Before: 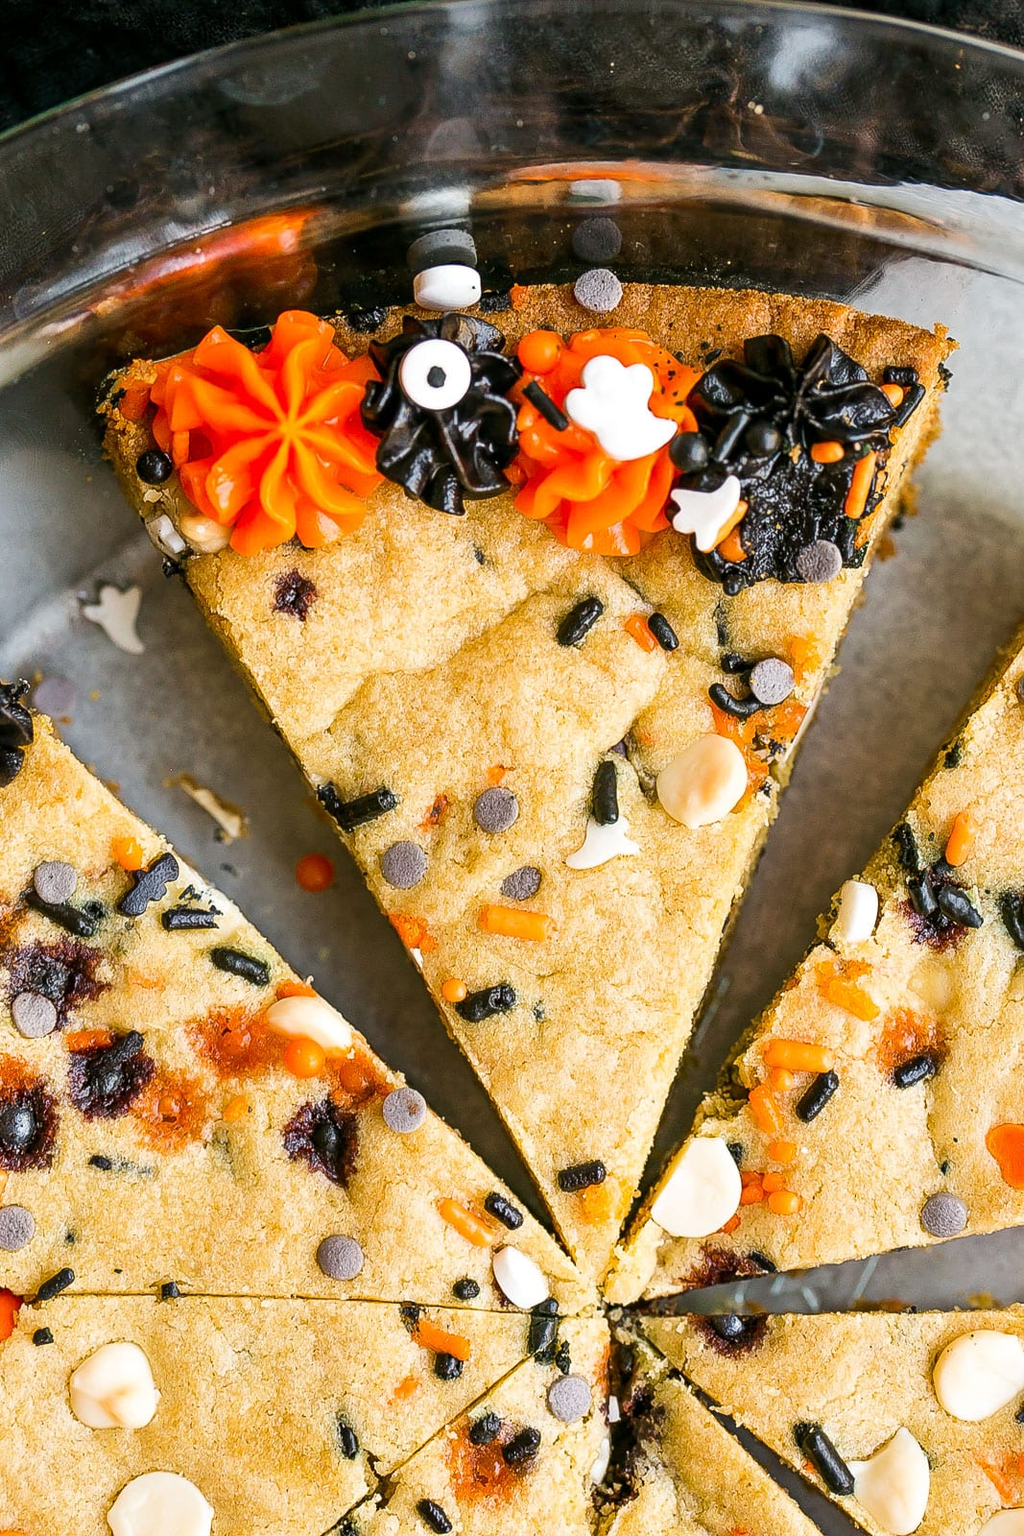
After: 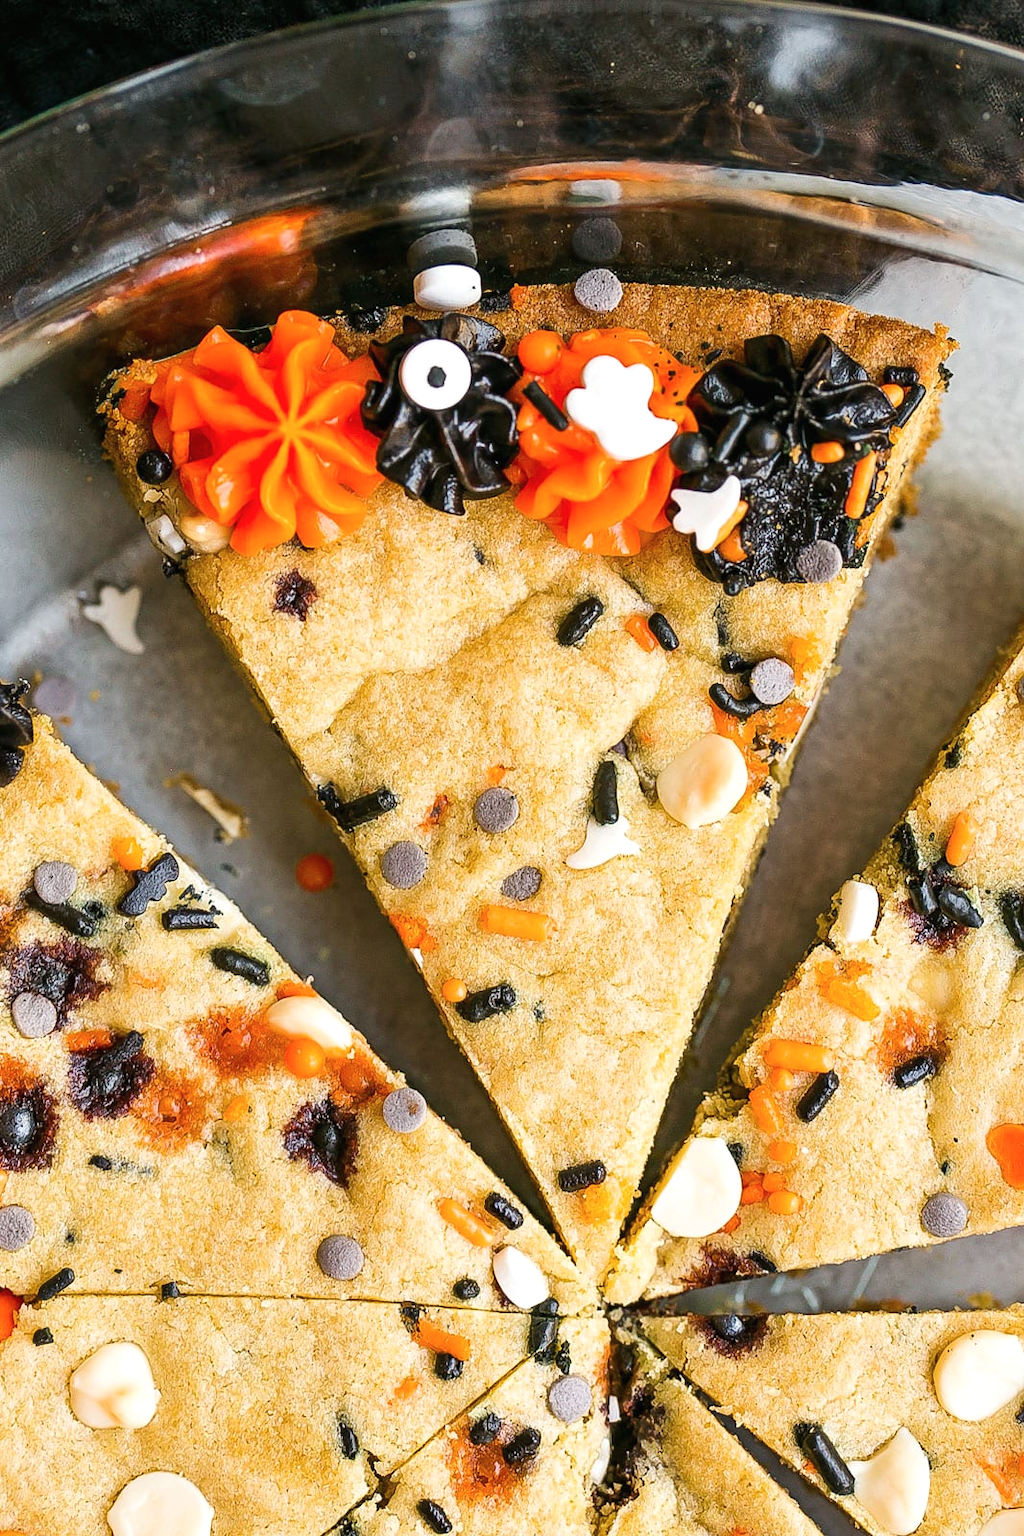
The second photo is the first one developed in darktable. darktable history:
exposure: black level correction -0.001, exposure 0.08 EV, compensate highlight preservation false
color balance: output saturation 98.5%
